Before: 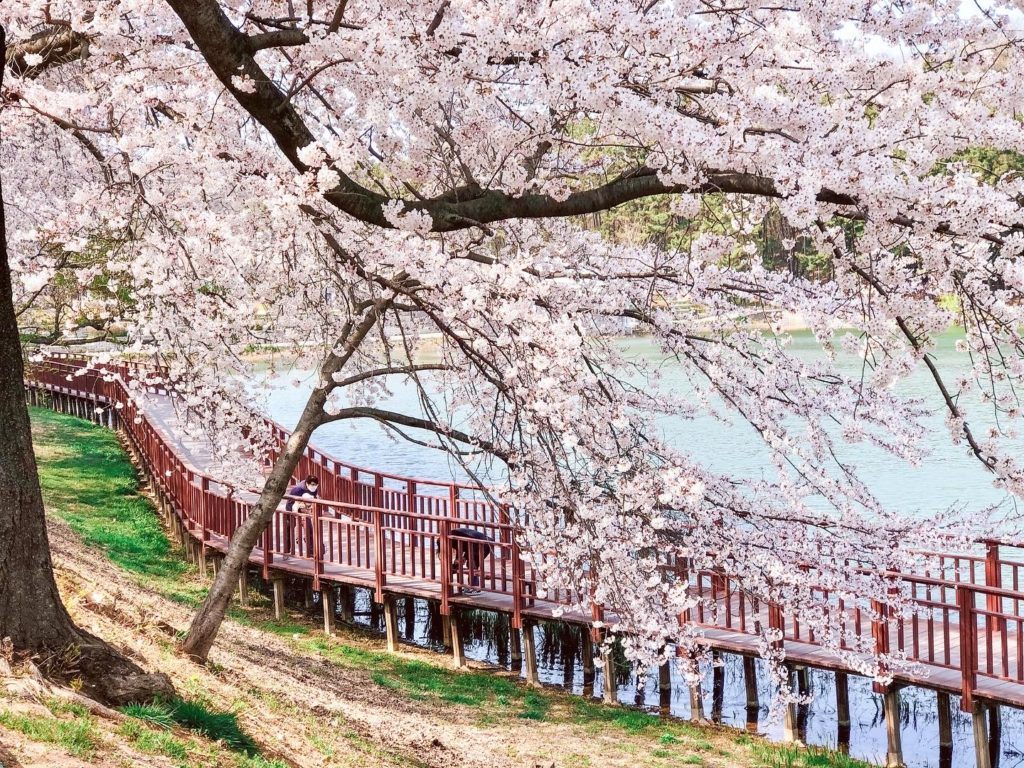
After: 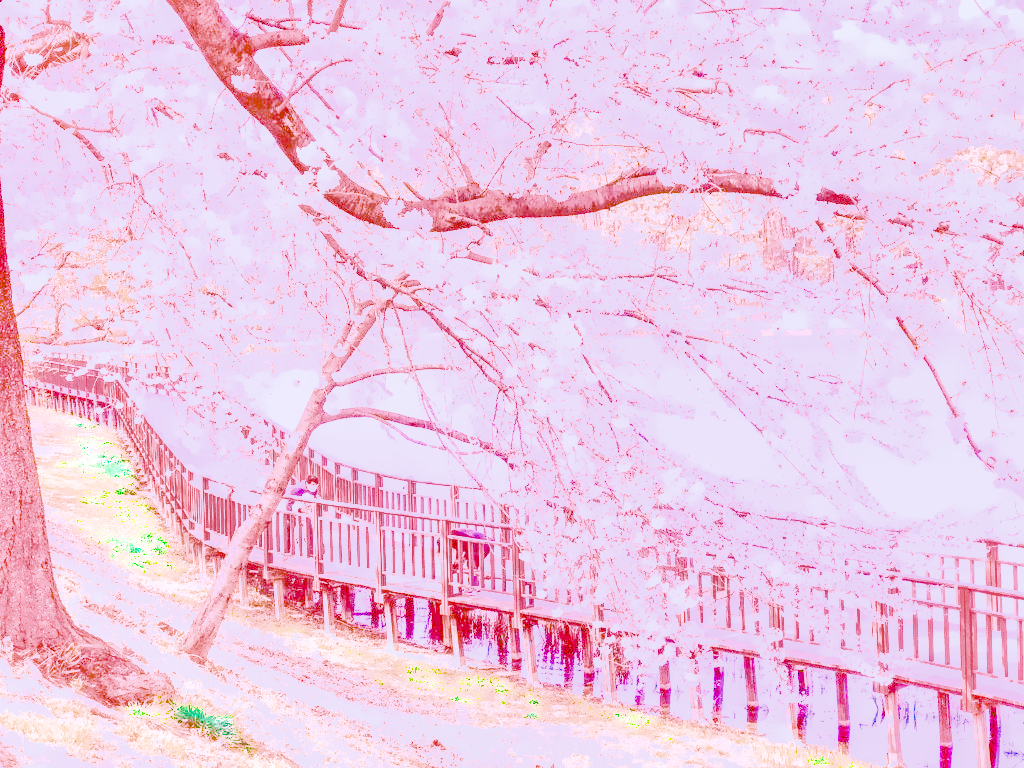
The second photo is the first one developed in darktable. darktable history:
local contrast: on, module defaults
color calibration: illuminant as shot in camera, x 0.358, y 0.373, temperature 4628.91 K
denoise (profiled): preserve shadows 1.52, scattering 0.002, a [-1, 0, 0], compensate highlight preservation false
haze removal: compatibility mode true, adaptive false
highlight reconstruction: on, module defaults
hot pixels: on, module defaults
lens correction: scale 1, crop 1, focal 16, aperture 5.6, distance 1000, camera "Canon EOS RP", lens "Canon RF 16mm F2.8 STM"
shadows and highlights: on, module defaults
white balance: red 2.229, blue 1.46
velvia: on, module defaults
color balance rgb "Colors on Steroids": linear chroma grading › shadows 10%, linear chroma grading › highlights 10%, linear chroma grading › global chroma 15%, linear chroma grading › mid-tones 15%, perceptual saturation grading › global saturation 40%, perceptual saturation grading › highlights -25%, perceptual saturation grading › mid-tones 35%, perceptual saturation grading › shadows 35%, perceptual brilliance grading › global brilliance 11.29%, global vibrance 11.29%
filmic rgb: black relative exposure -16 EV, white relative exposure 6.29 EV, hardness 5.1, contrast 1.35
tone equalizer "mask blending: all purposes": on, module defaults
exposure: black level correction 0, exposure 1.45 EV, compensate exposure bias true, compensate highlight preservation false
